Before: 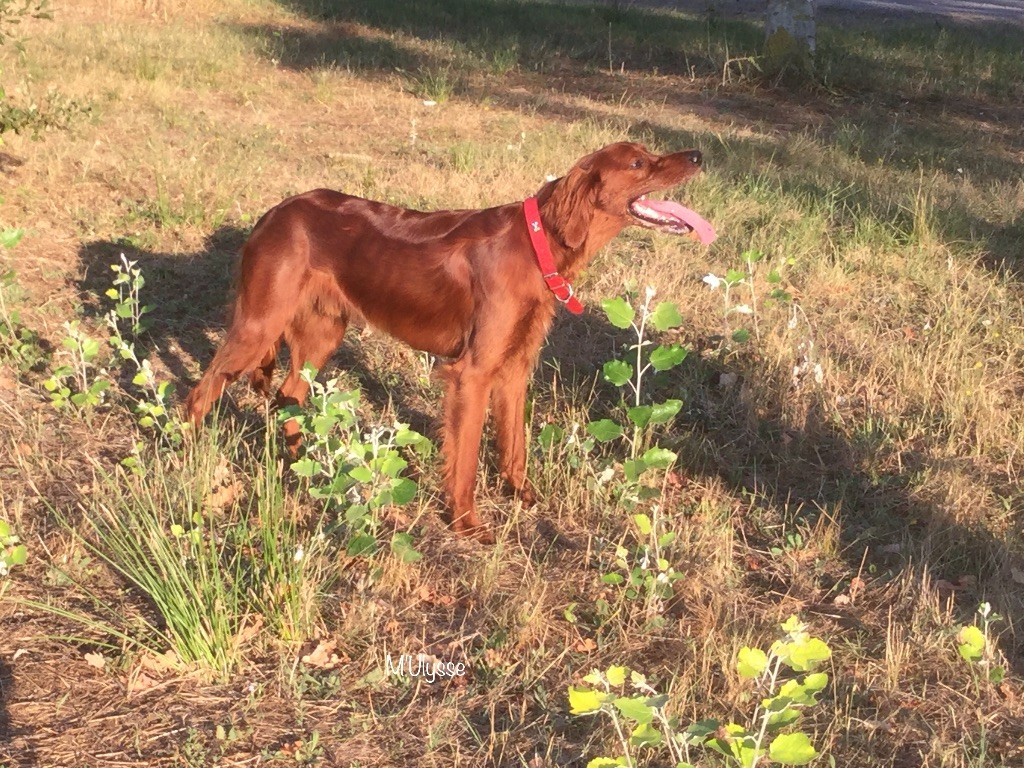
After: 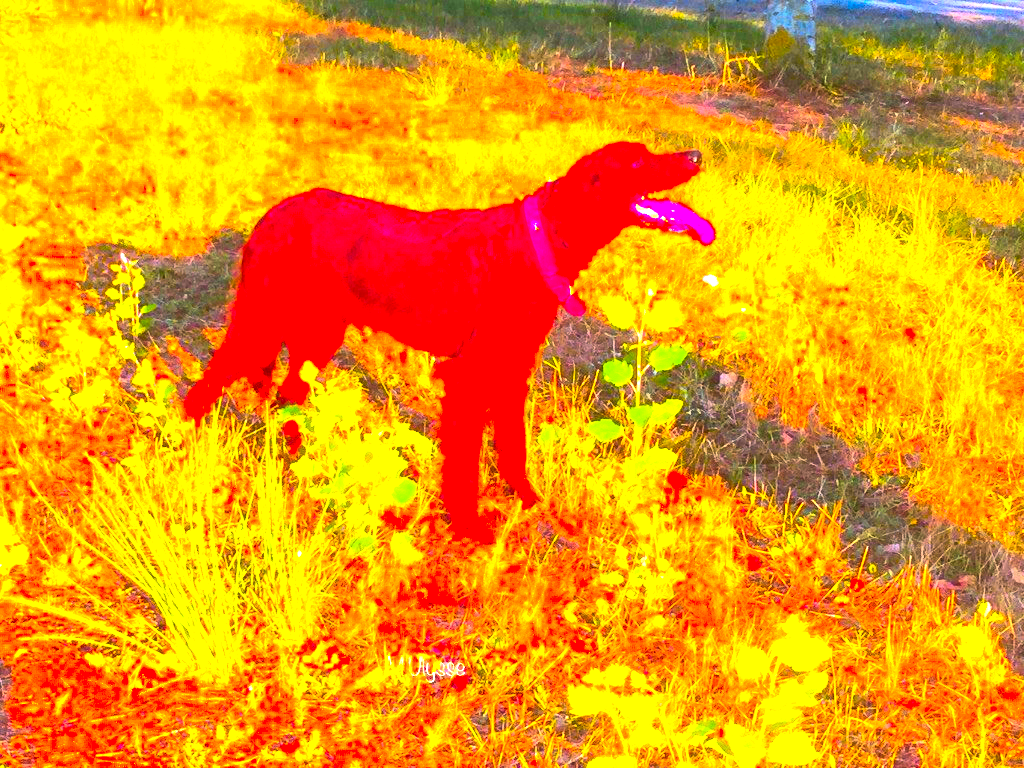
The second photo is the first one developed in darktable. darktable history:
contrast brightness saturation: contrast 0.2, brightness 0.2, saturation 0.8
exposure: black level correction 0, exposure 0.68 EV, compensate exposure bias true, compensate highlight preservation false
color balance rgb: linear chroma grading › highlights 100%, linear chroma grading › global chroma 23.41%, perceptual saturation grading › global saturation 35.38%, hue shift -10.68°, perceptual brilliance grading › highlights 47.25%, perceptual brilliance grading › mid-tones 22.2%, perceptual brilliance grading › shadows -5.93%
